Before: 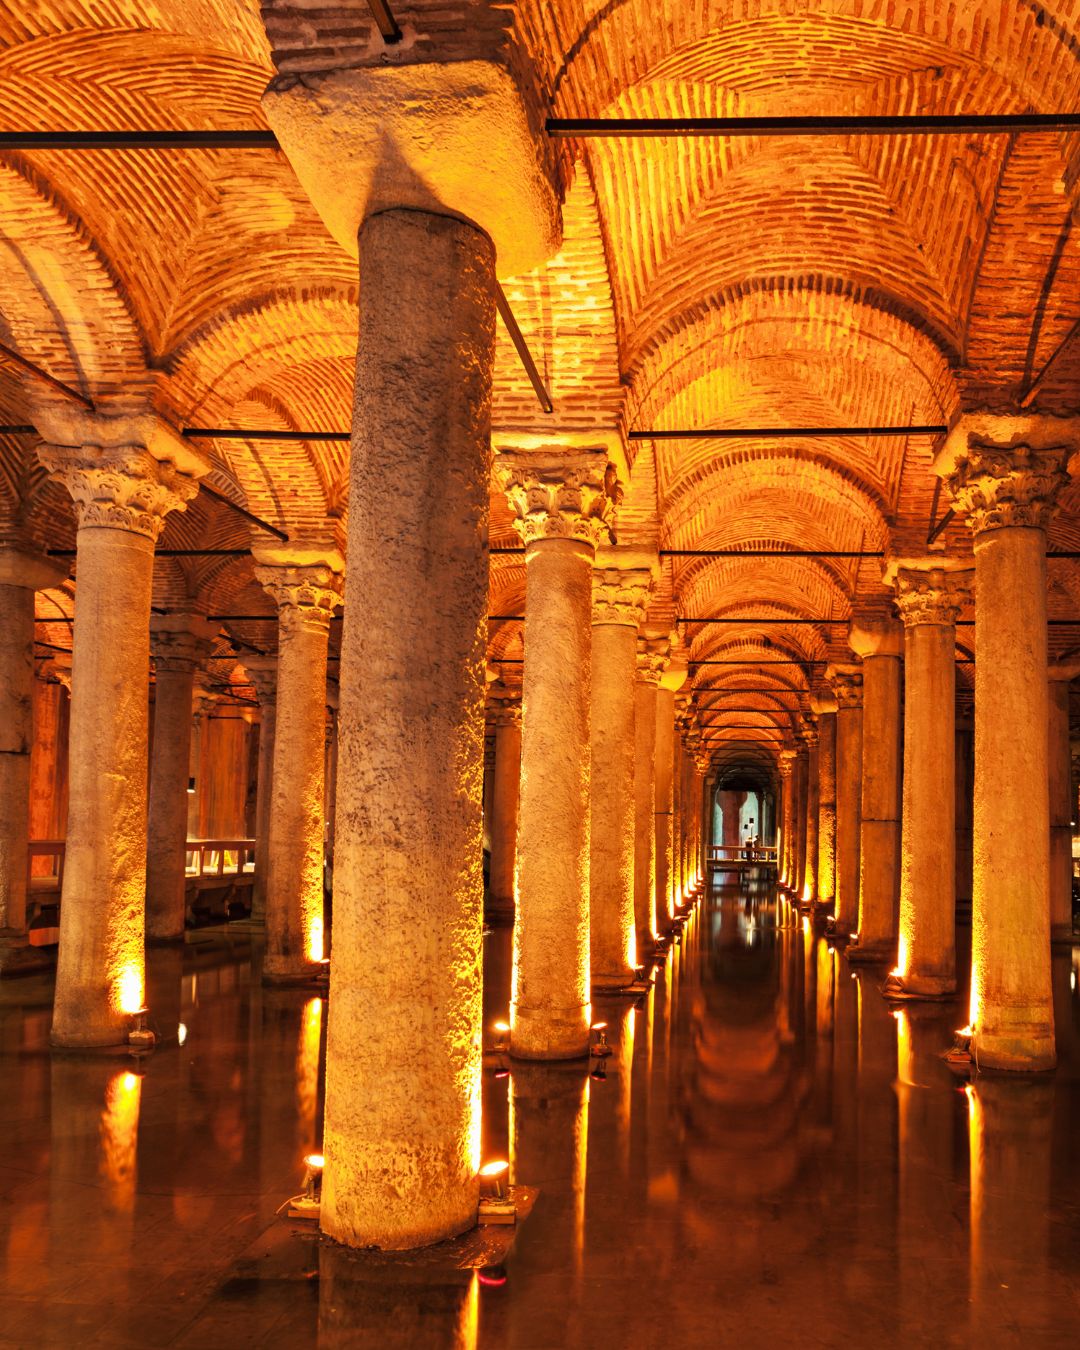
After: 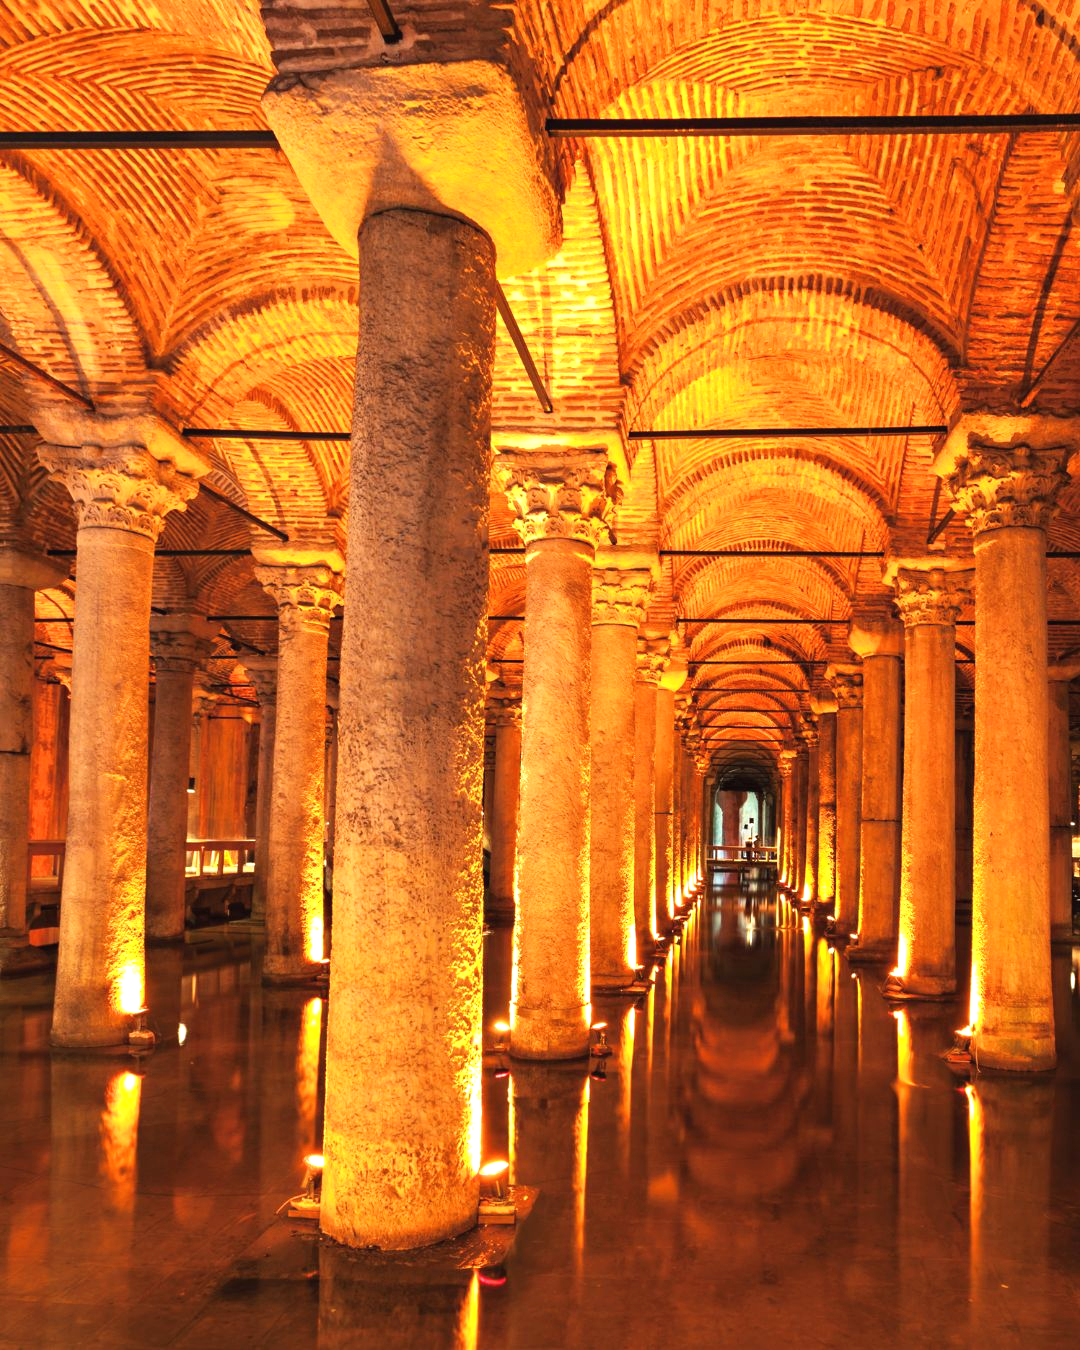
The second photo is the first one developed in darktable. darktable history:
exposure: black level correction -0.002, exposure 0.536 EV, compensate exposure bias true, compensate highlight preservation false
